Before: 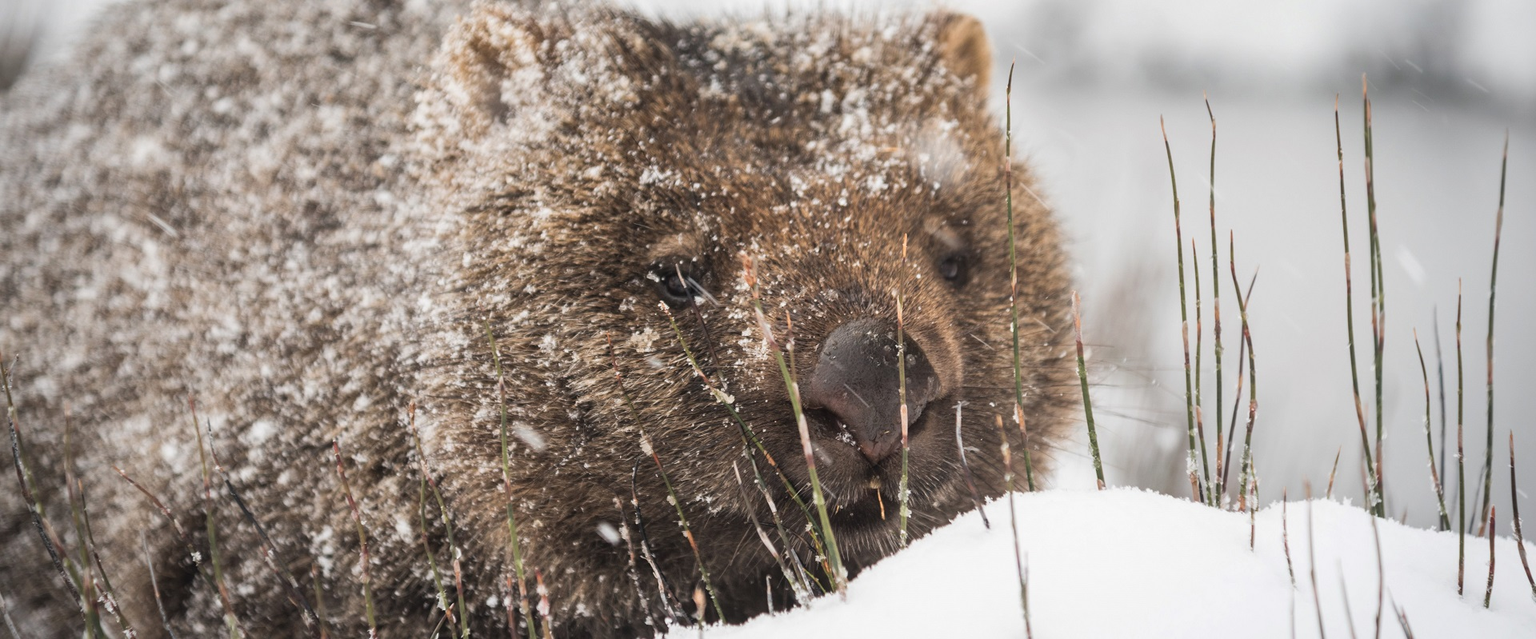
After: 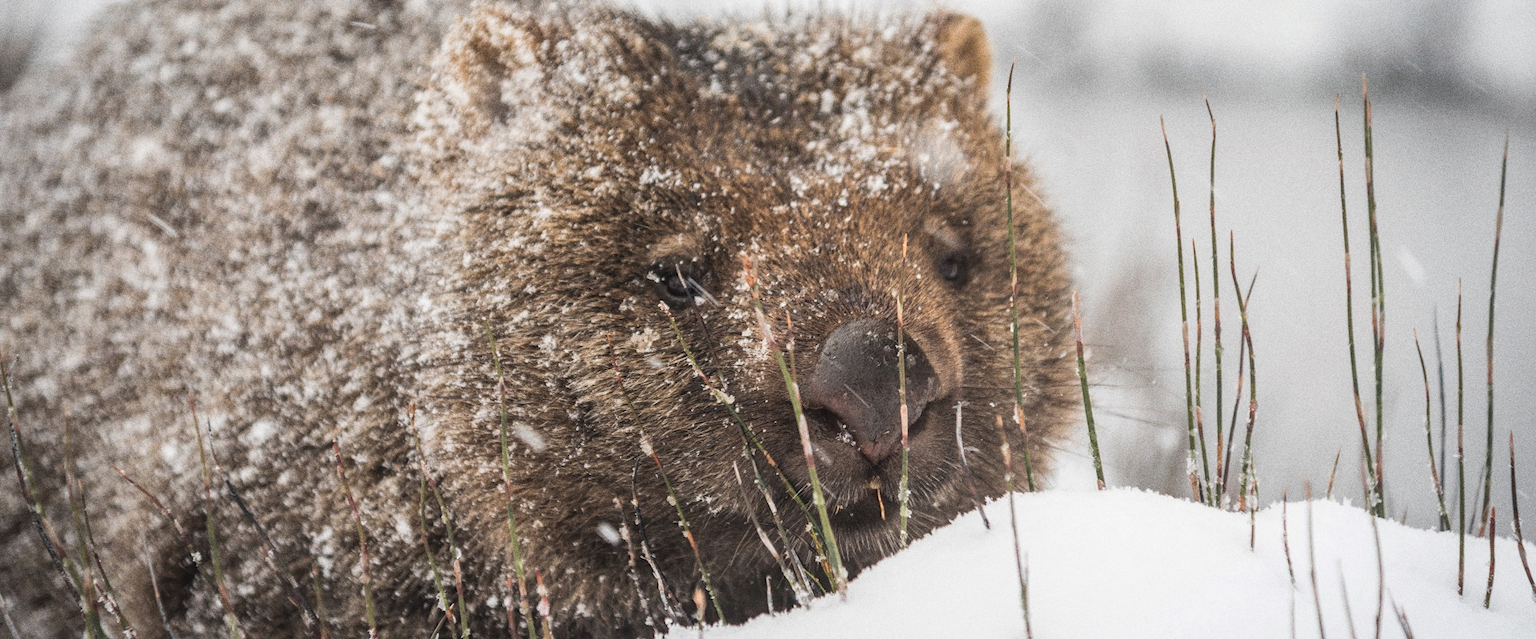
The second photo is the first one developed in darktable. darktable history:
local contrast: detail 110%
grain: coarseness 11.82 ISO, strength 36.67%, mid-tones bias 74.17%
